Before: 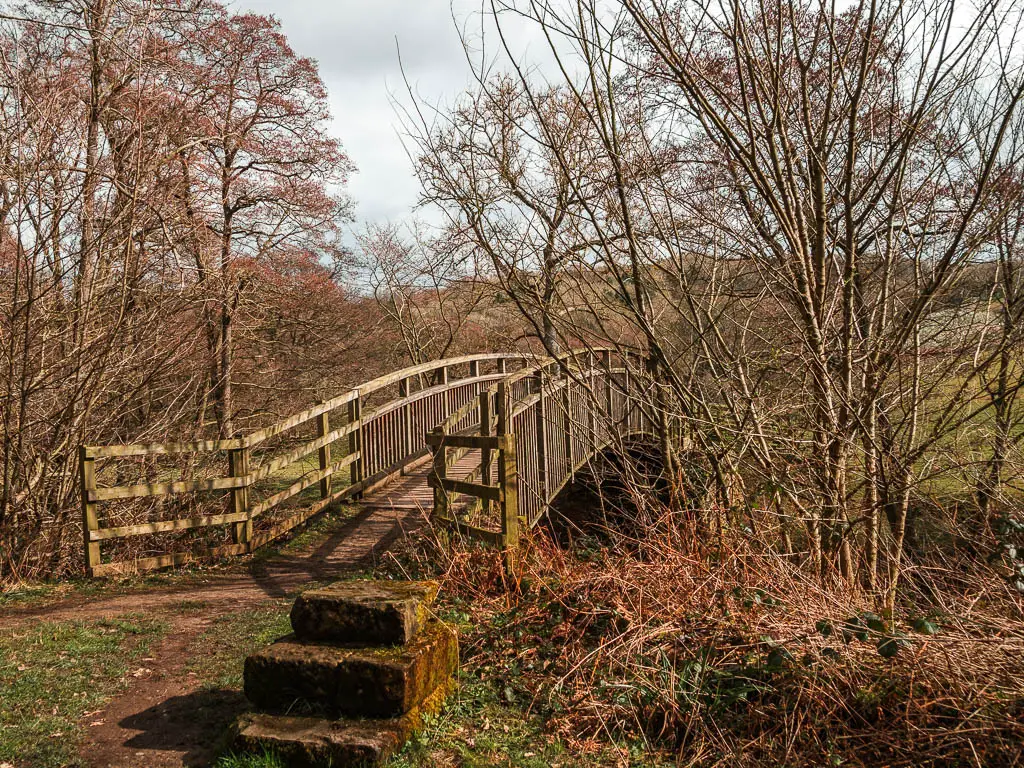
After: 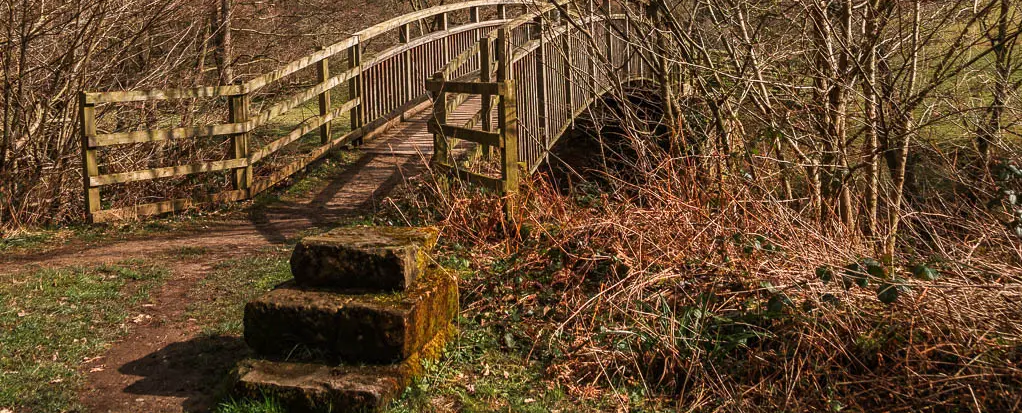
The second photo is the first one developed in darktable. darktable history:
crop and rotate: top 46.115%, right 0.101%
shadows and highlights: shadows 0.039, highlights 40.19
